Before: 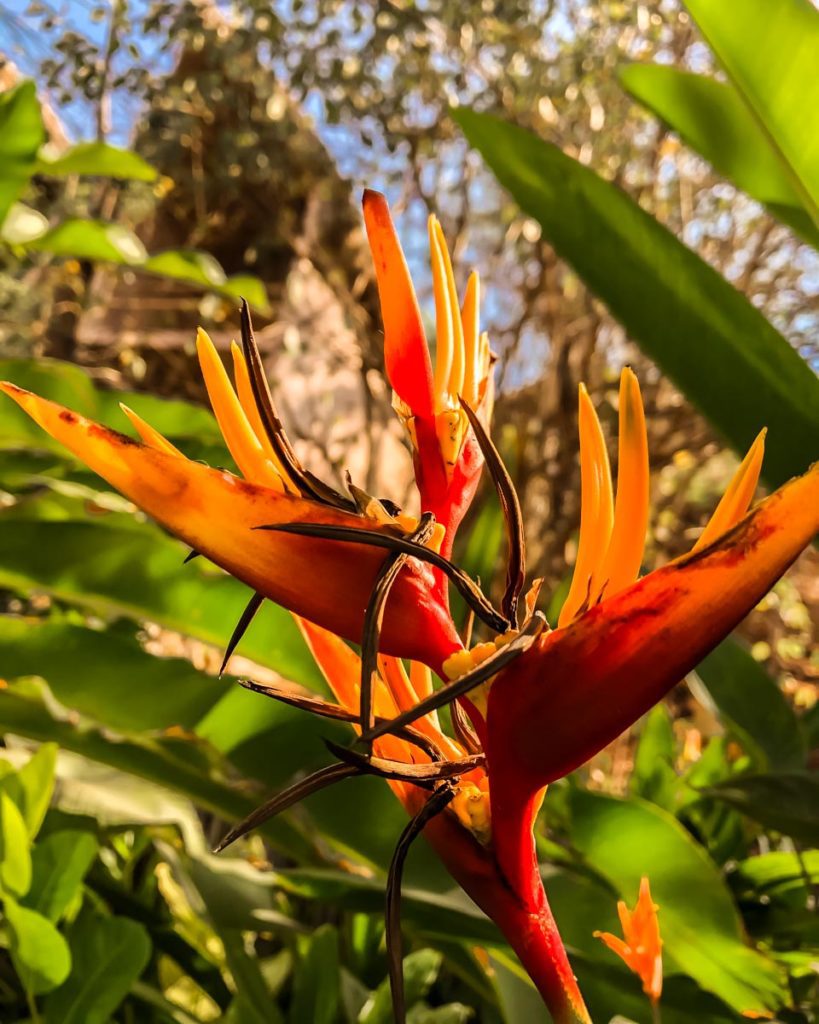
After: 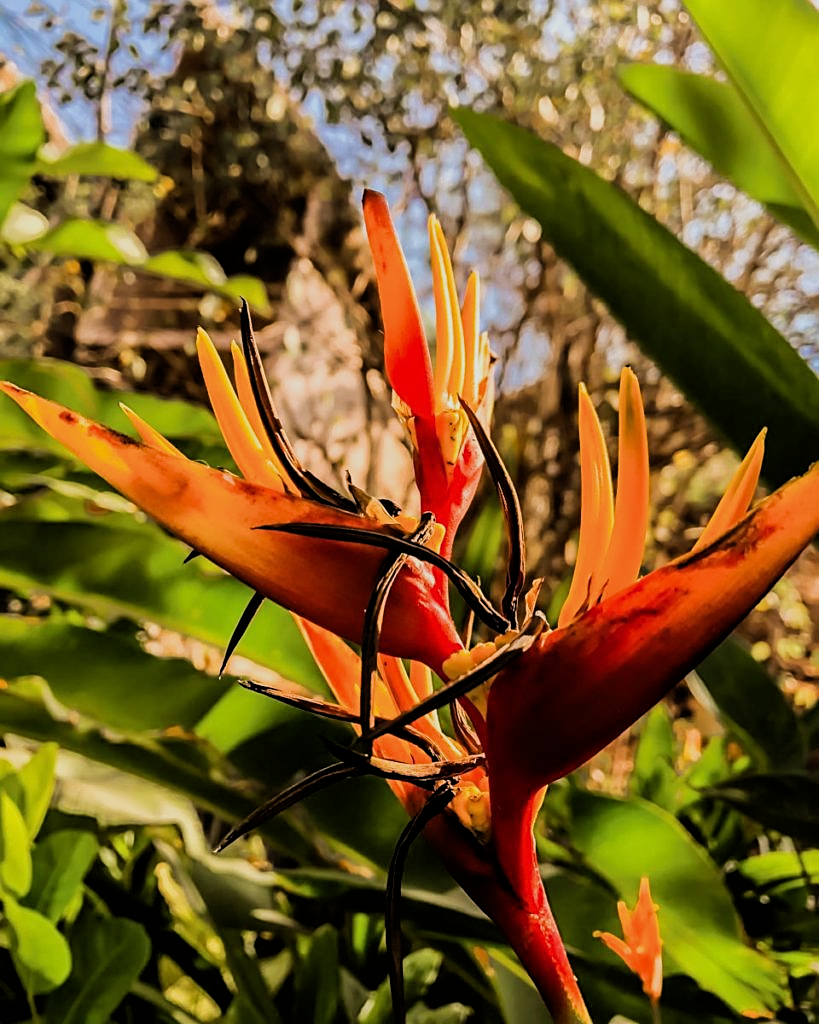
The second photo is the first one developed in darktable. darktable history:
filmic rgb: black relative exposure -5 EV, hardness 2.88, contrast 1.2, highlights saturation mix -30%
sharpen: on, module defaults
